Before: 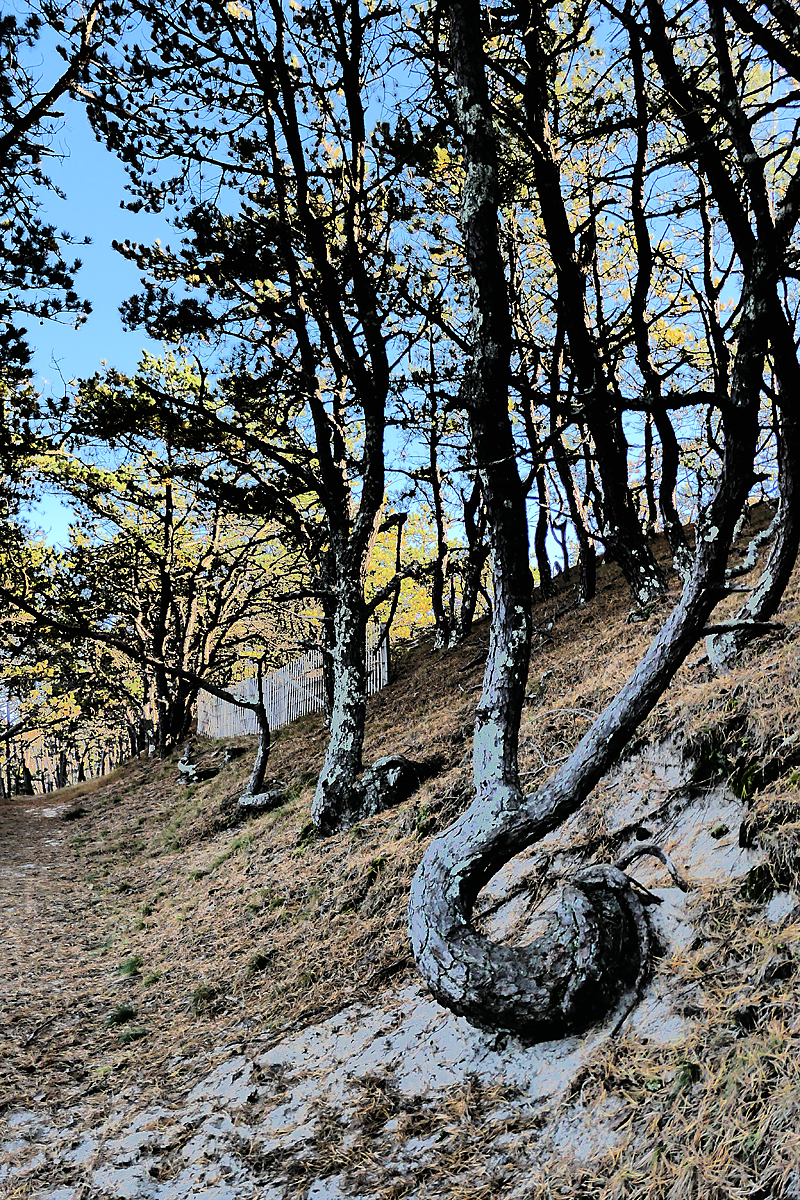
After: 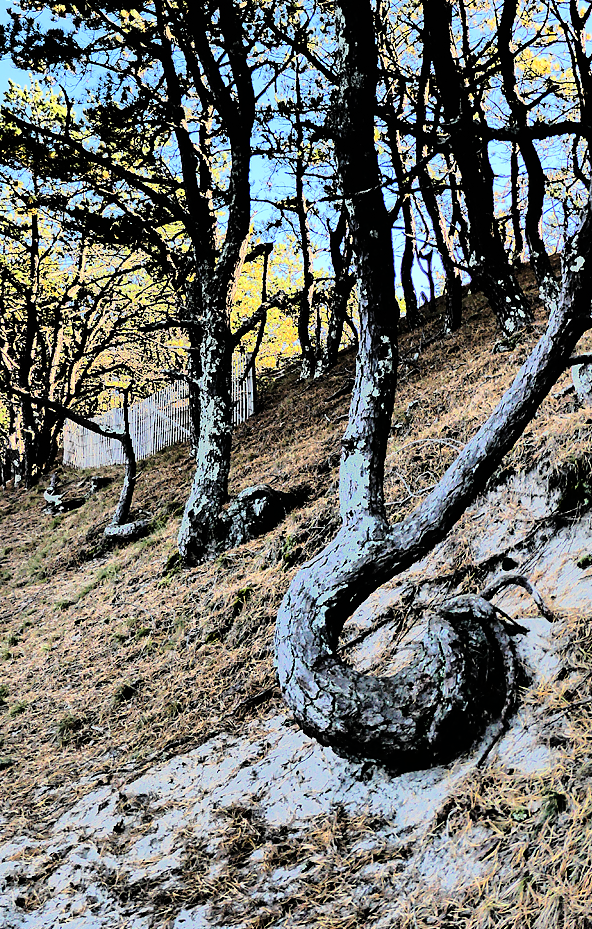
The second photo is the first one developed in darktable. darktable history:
crop: left 16.848%, top 22.543%, right 9.072%
tone curve: curves: ch0 [(0, 0) (0.062, 0.023) (0.168, 0.142) (0.359, 0.44) (0.469, 0.544) (0.634, 0.722) (0.839, 0.909) (0.998, 0.978)]; ch1 [(0, 0) (0.437, 0.453) (0.472, 0.47) (0.502, 0.504) (0.527, 0.546) (0.568, 0.619) (0.608, 0.665) (0.669, 0.748) (0.859, 0.899) (1, 1)]; ch2 [(0, 0) (0.33, 0.301) (0.421, 0.443) (0.473, 0.498) (0.509, 0.5) (0.535, 0.564) (0.575, 0.625) (0.608, 0.676) (1, 1)]
